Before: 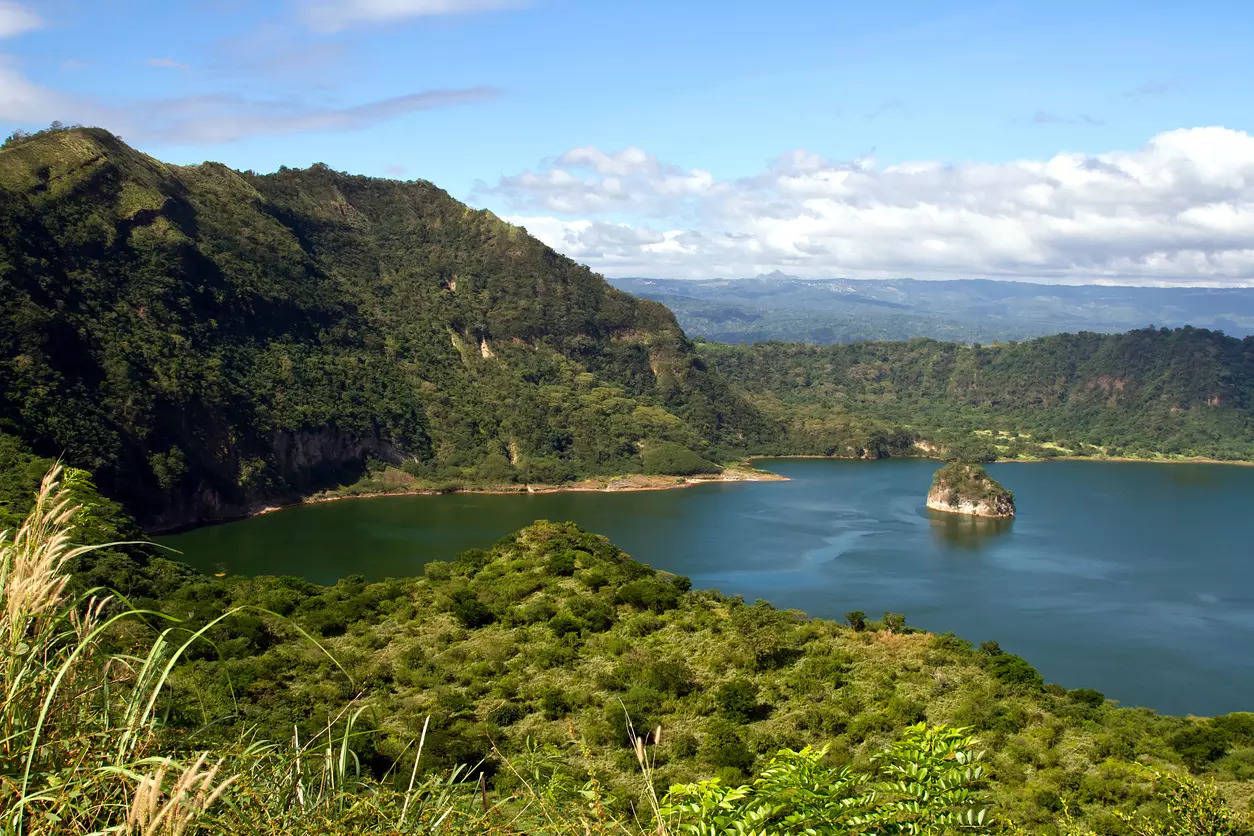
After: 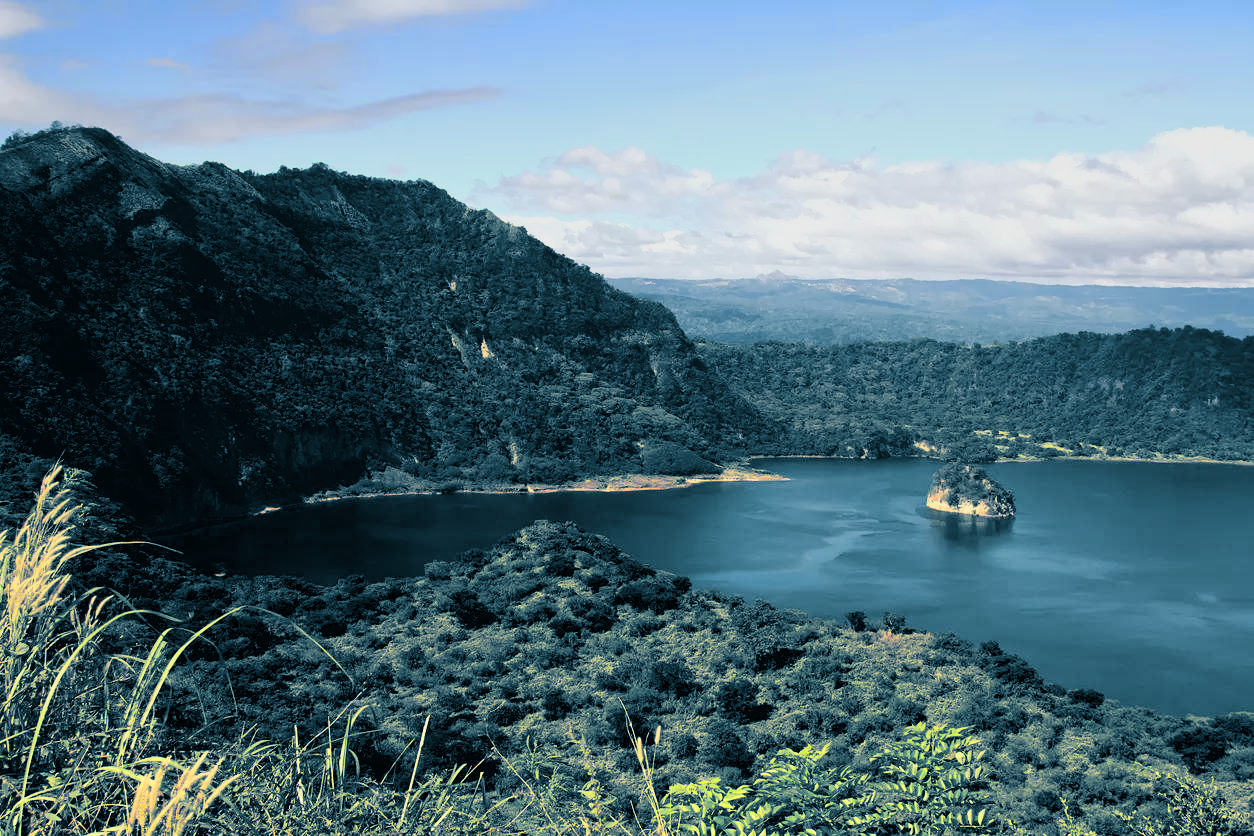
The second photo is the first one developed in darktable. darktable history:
split-toning: shadows › hue 212.4°, balance -70
graduated density: rotation -0.352°, offset 57.64
white balance: red 1, blue 1
tone curve: curves: ch0 [(0, 0.012) (0.037, 0.03) (0.123, 0.092) (0.19, 0.157) (0.269, 0.27) (0.48, 0.57) (0.595, 0.695) (0.718, 0.823) (0.855, 0.913) (1, 0.982)]; ch1 [(0, 0) (0.243, 0.245) (0.422, 0.415) (0.493, 0.495) (0.508, 0.506) (0.536, 0.542) (0.569, 0.611) (0.611, 0.662) (0.769, 0.807) (1, 1)]; ch2 [(0, 0) (0.249, 0.216) (0.349, 0.321) (0.424, 0.442) (0.476, 0.483) (0.498, 0.499) (0.517, 0.519) (0.532, 0.56) (0.569, 0.624) (0.614, 0.667) (0.706, 0.757) (0.808, 0.809) (0.991, 0.968)], color space Lab, independent channels, preserve colors none
